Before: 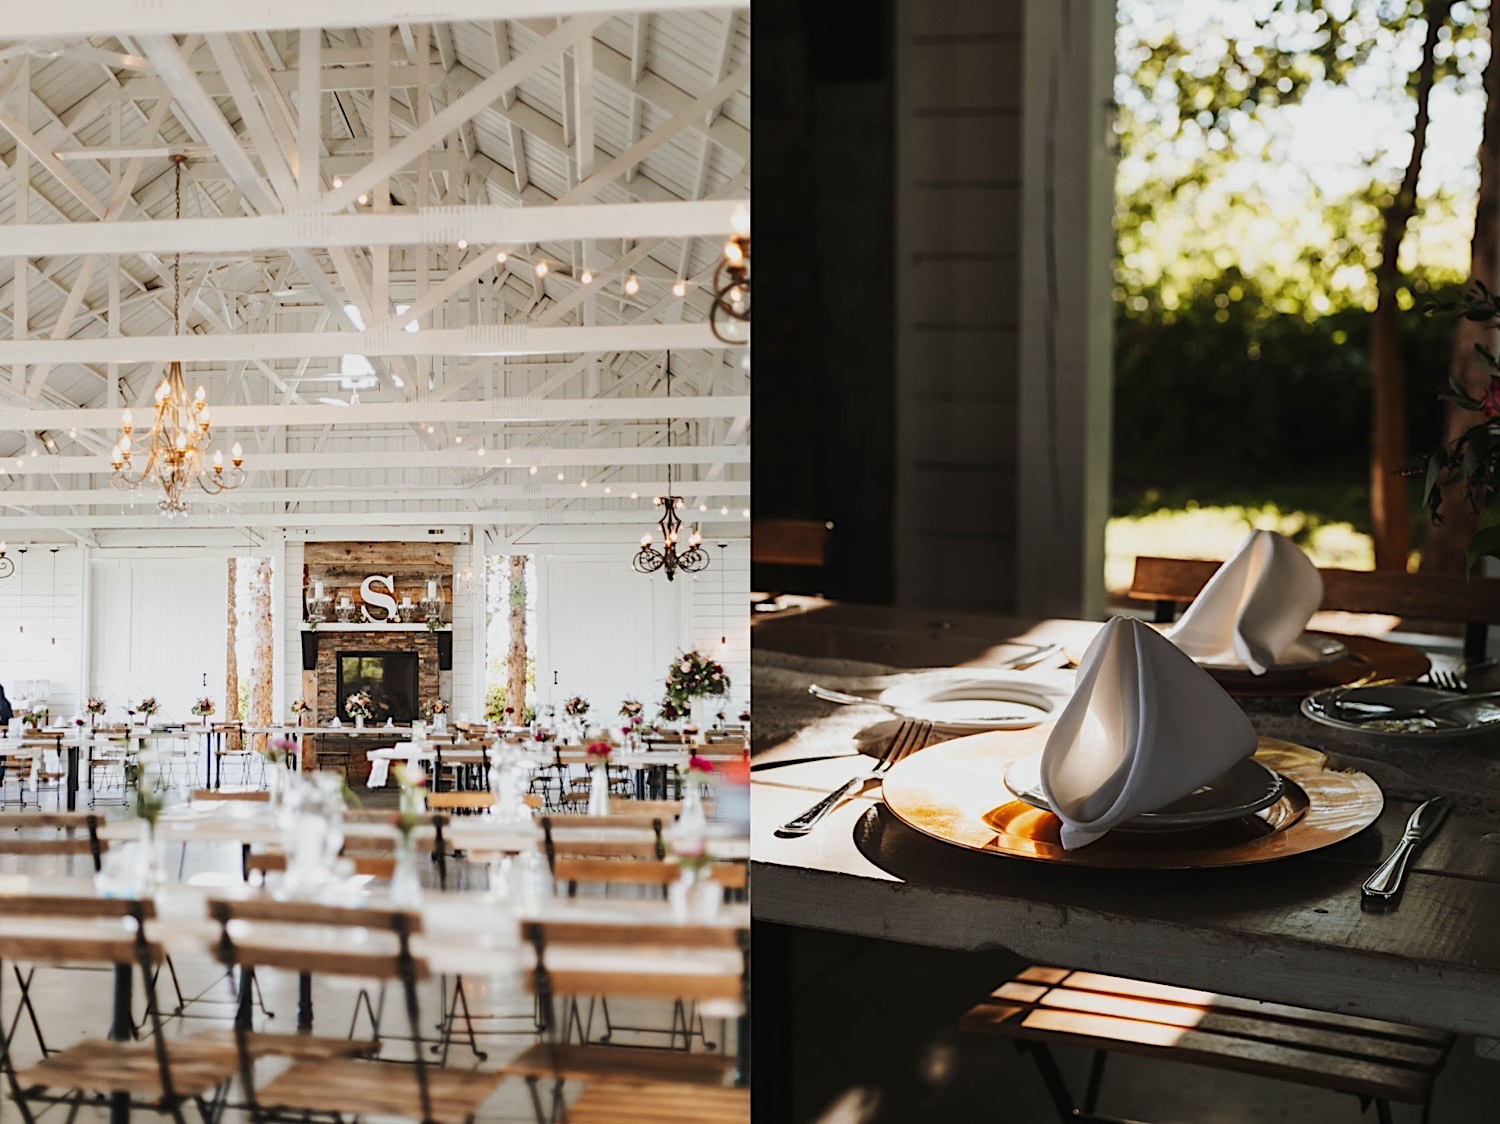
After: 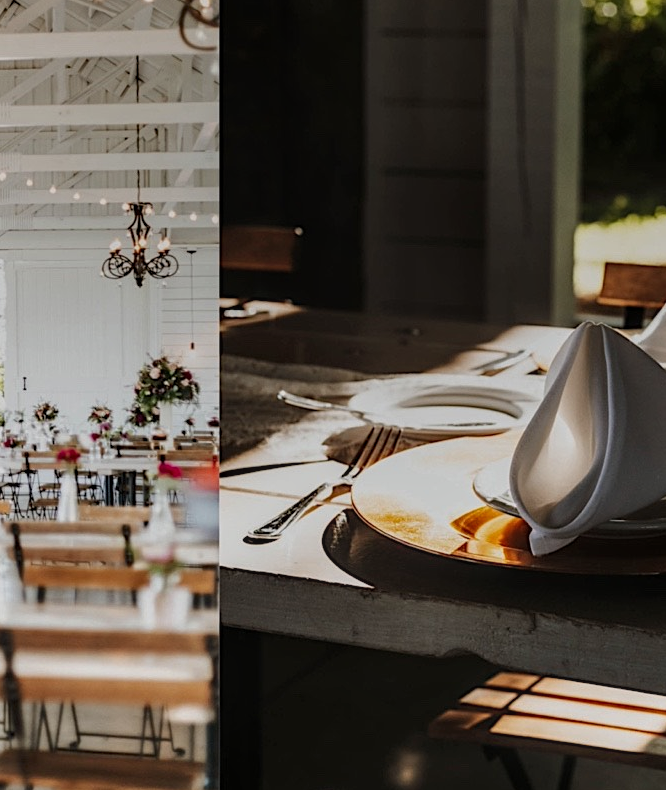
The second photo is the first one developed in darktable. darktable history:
graduated density: rotation 5.63°, offset 76.9
crop: left 35.432%, top 26.233%, right 20.145%, bottom 3.432%
local contrast: on, module defaults
